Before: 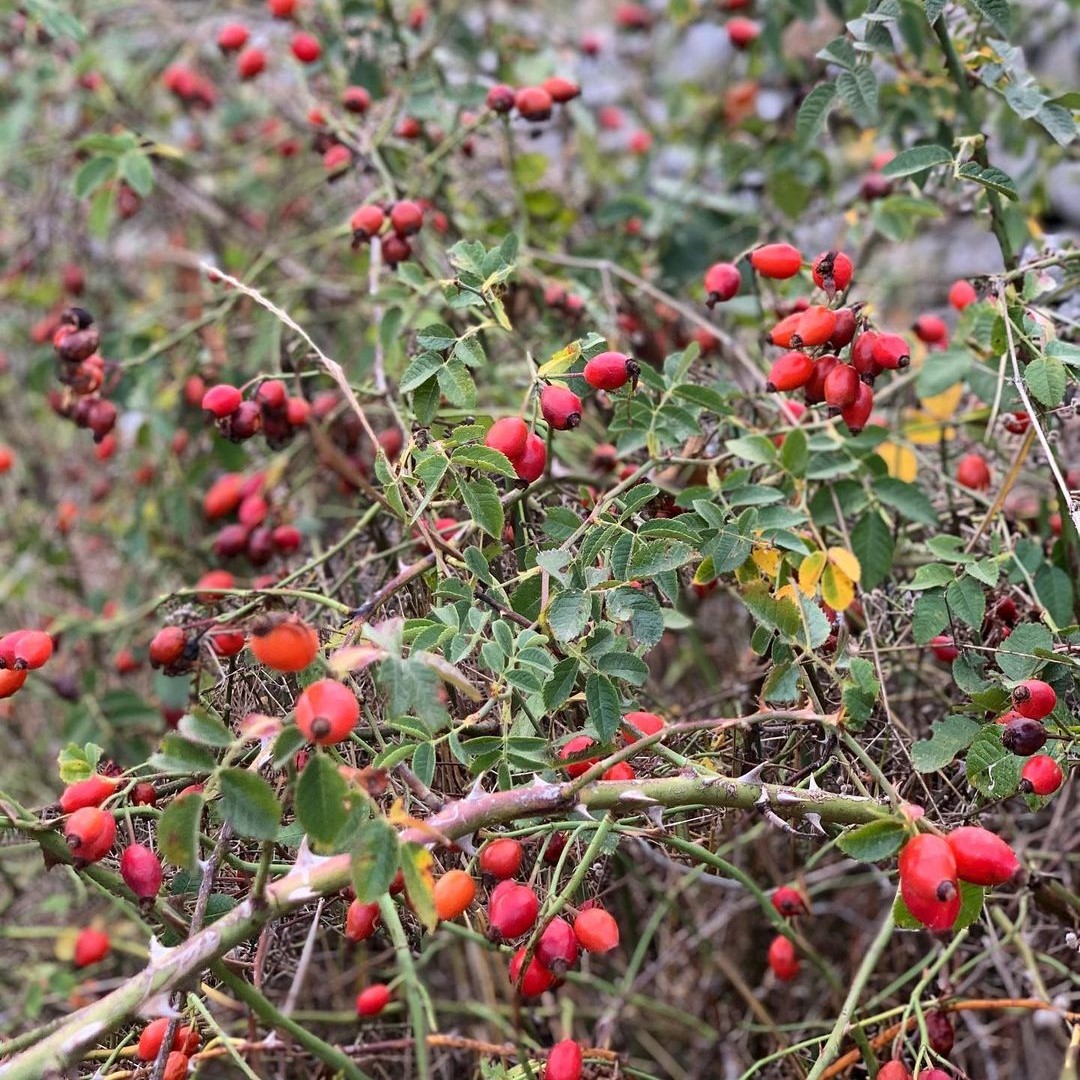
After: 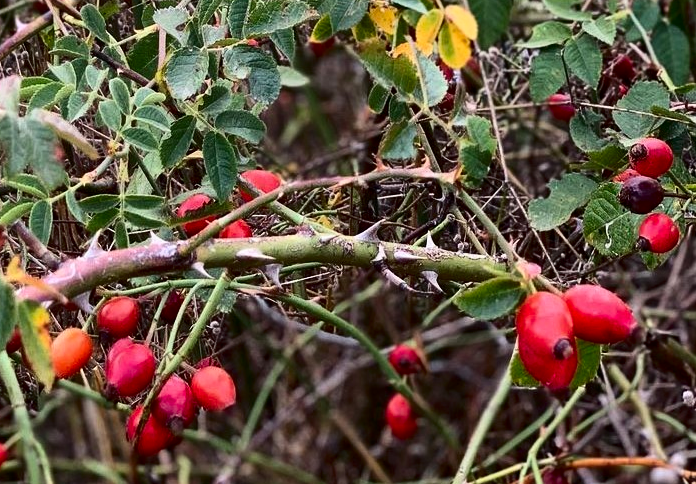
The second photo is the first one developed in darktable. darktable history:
contrast brightness saturation: contrast 0.2, brightness -0.11, saturation 0.1
crop and rotate: left 35.509%, top 50.238%, bottom 4.934%
